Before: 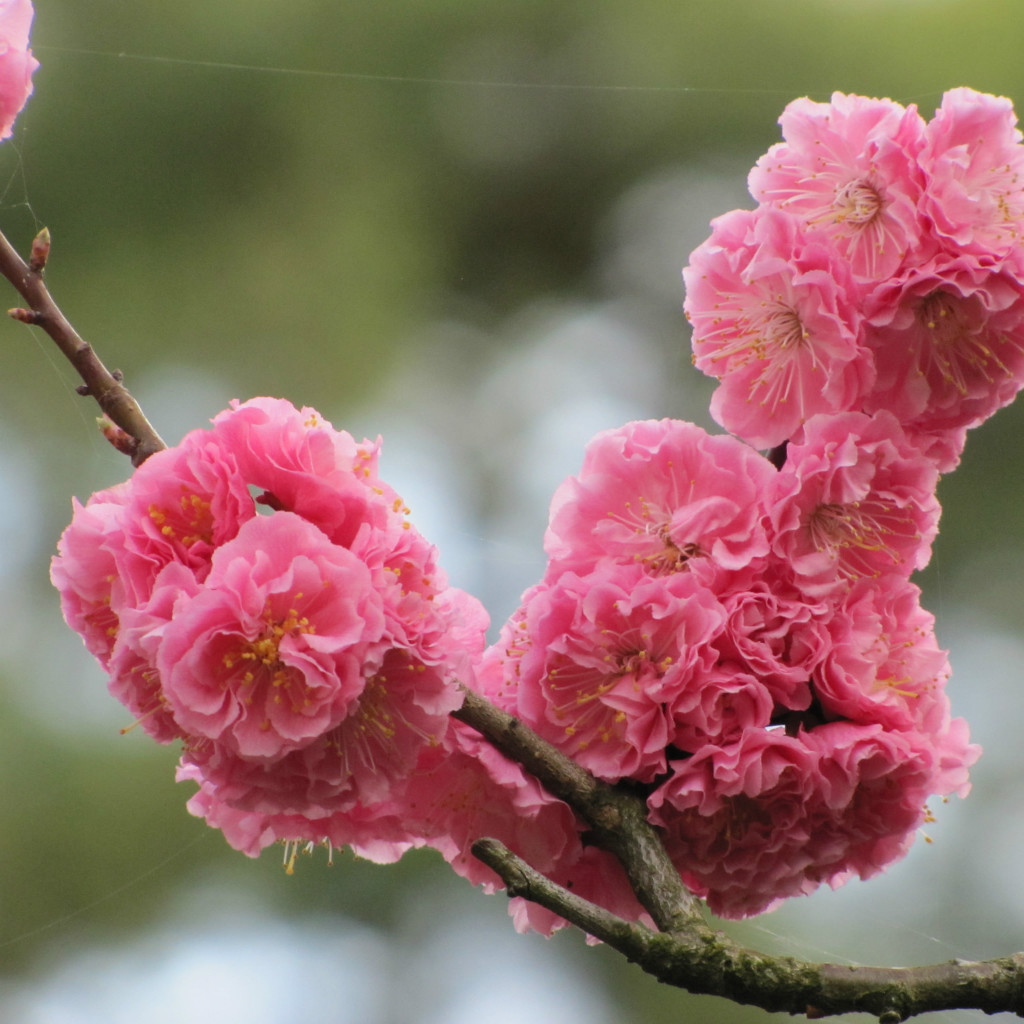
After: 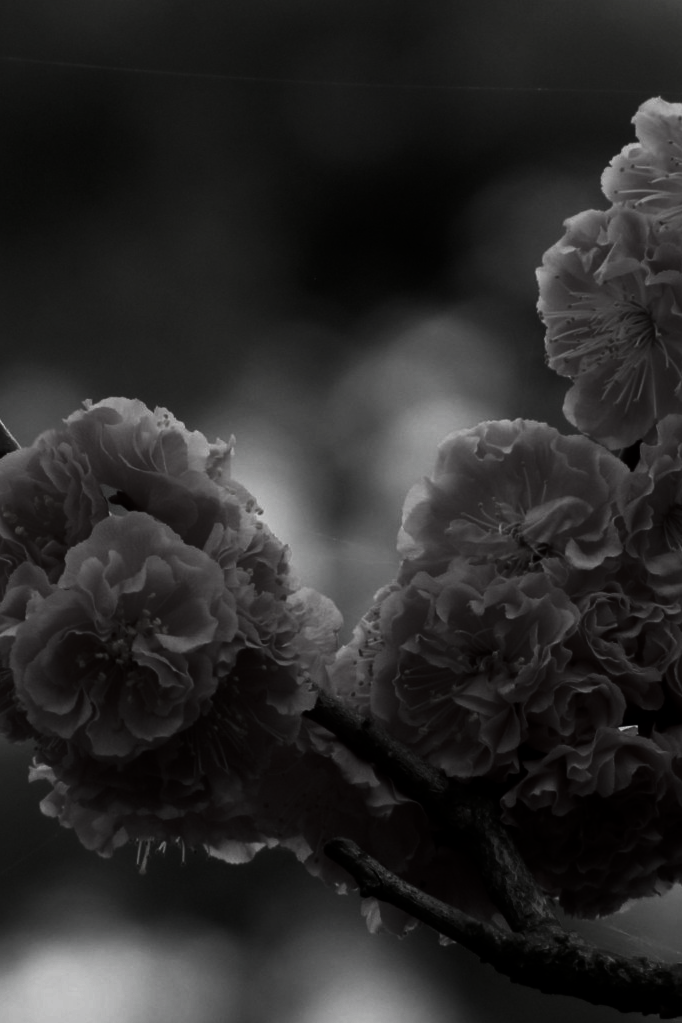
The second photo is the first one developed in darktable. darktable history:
contrast brightness saturation: contrast 0.017, brightness -0.99, saturation -0.981
crop and rotate: left 14.394%, right 18.932%
velvia: strength 37.05%
